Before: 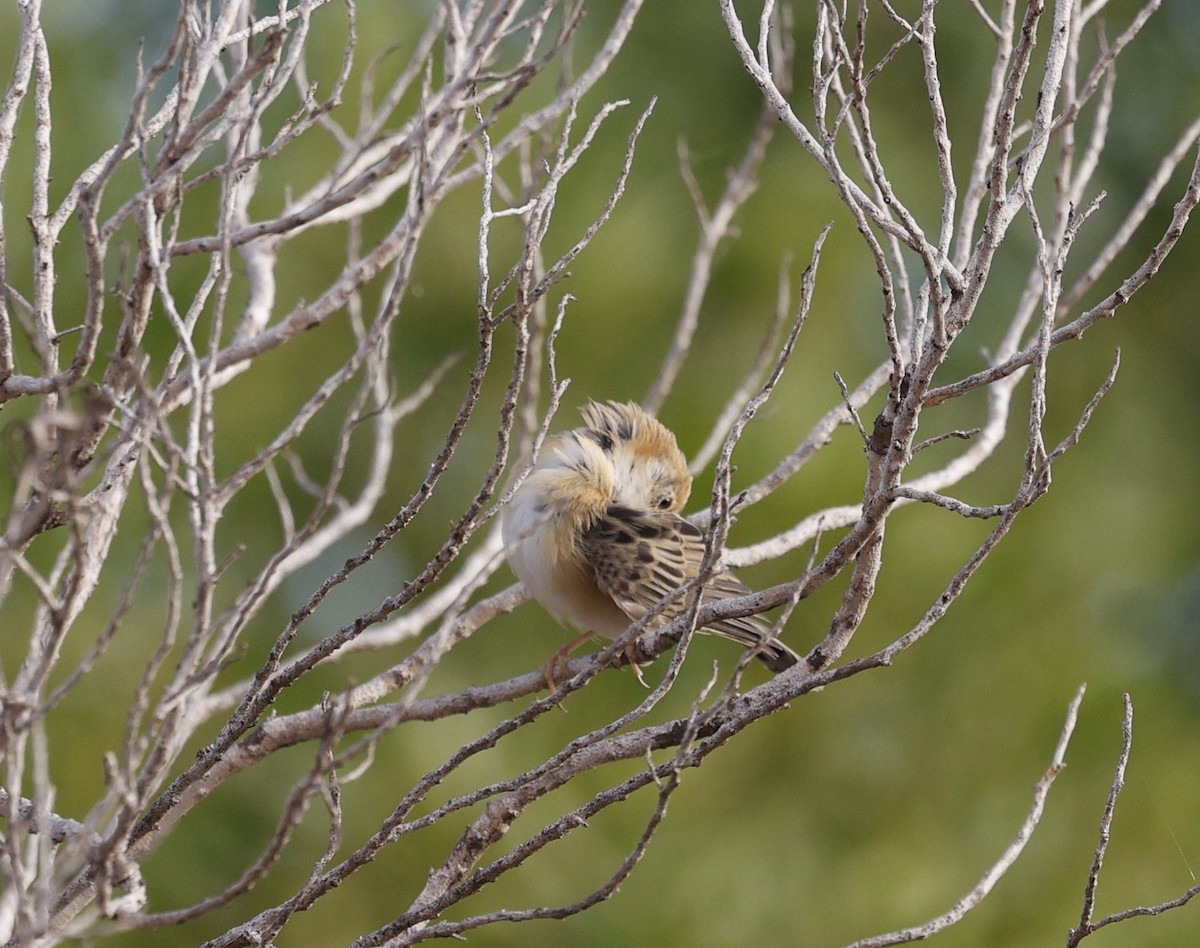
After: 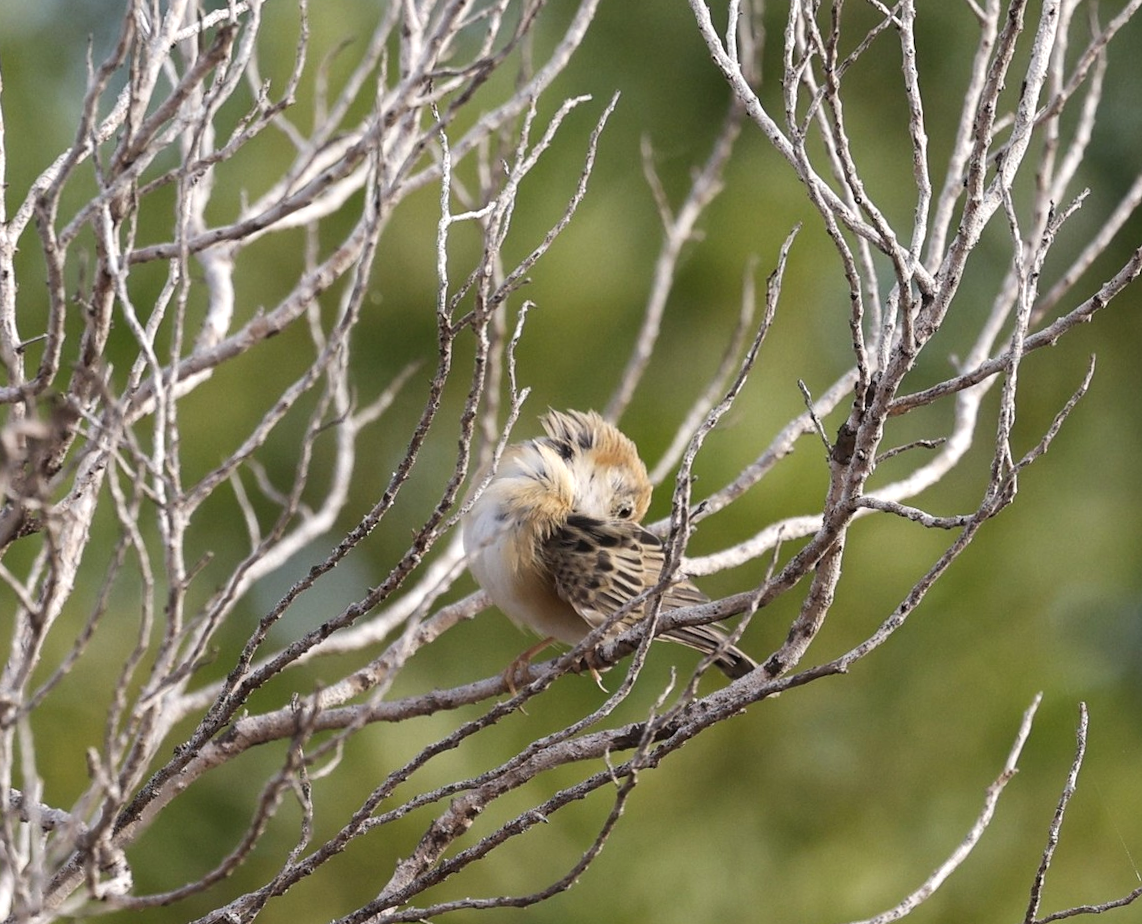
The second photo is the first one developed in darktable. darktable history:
tone equalizer: -8 EV -0.417 EV, -7 EV -0.389 EV, -6 EV -0.333 EV, -5 EV -0.222 EV, -3 EV 0.222 EV, -2 EV 0.333 EV, -1 EV 0.389 EV, +0 EV 0.417 EV, edges refinement/feathering 500, mask exposure compensation -1.57 EV, preserve details no
white balance: emerald 1
rotate and perspective: rotation 0.074°, lens shift (vertical) 0.096, lens shift (horizontal) -0.041, crop left 0.043, crop right 0.952, crop top 0.024, crop bottom 0.979
